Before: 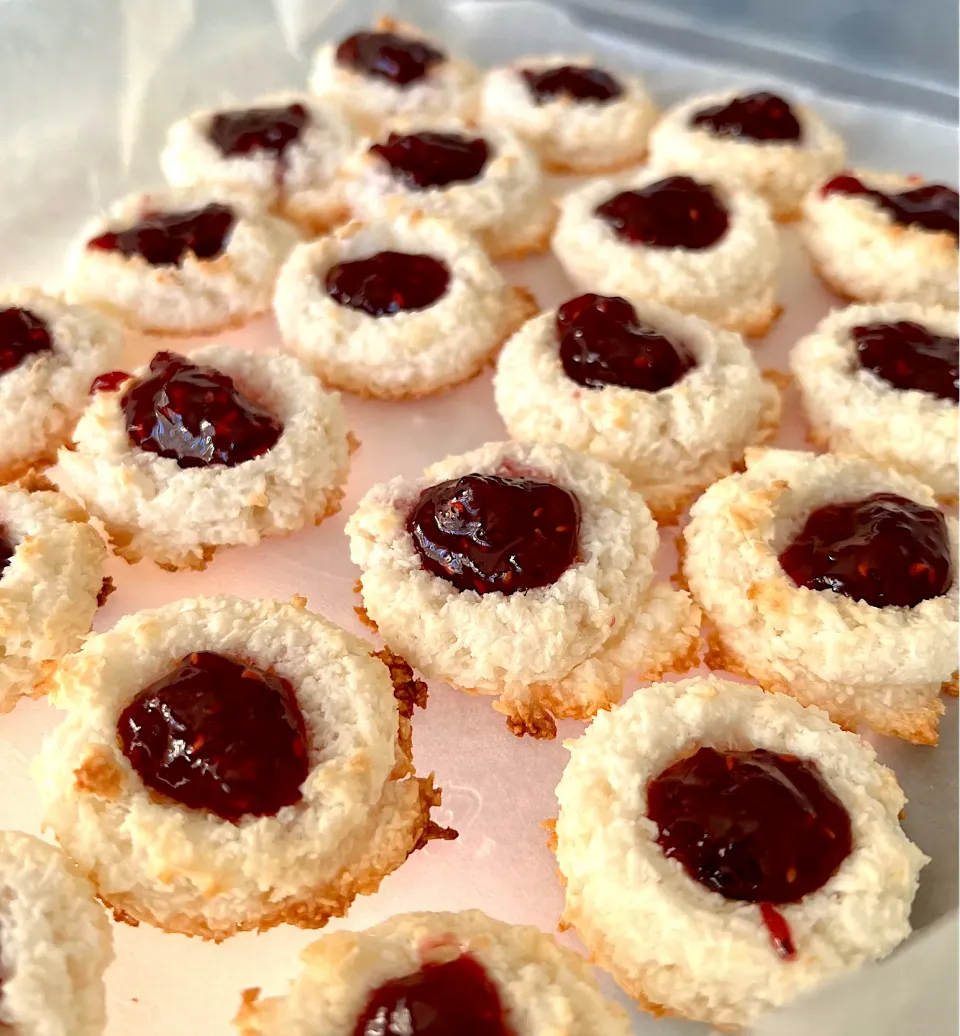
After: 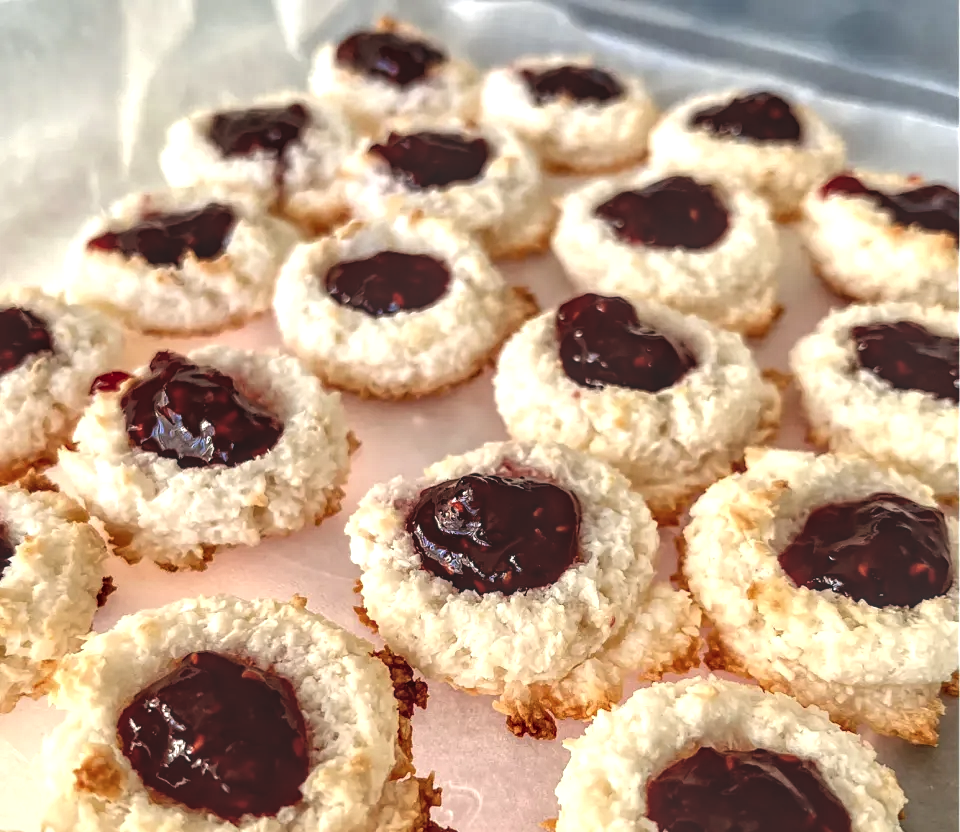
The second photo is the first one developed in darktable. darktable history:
crop: bottom 19.66%
local contrast: highlights 77%, shadows 56%, detail 175%, midtone range 0.431
exposure: black level correction -0.026, compensate exposure bias true, compensate highlight preservation false
